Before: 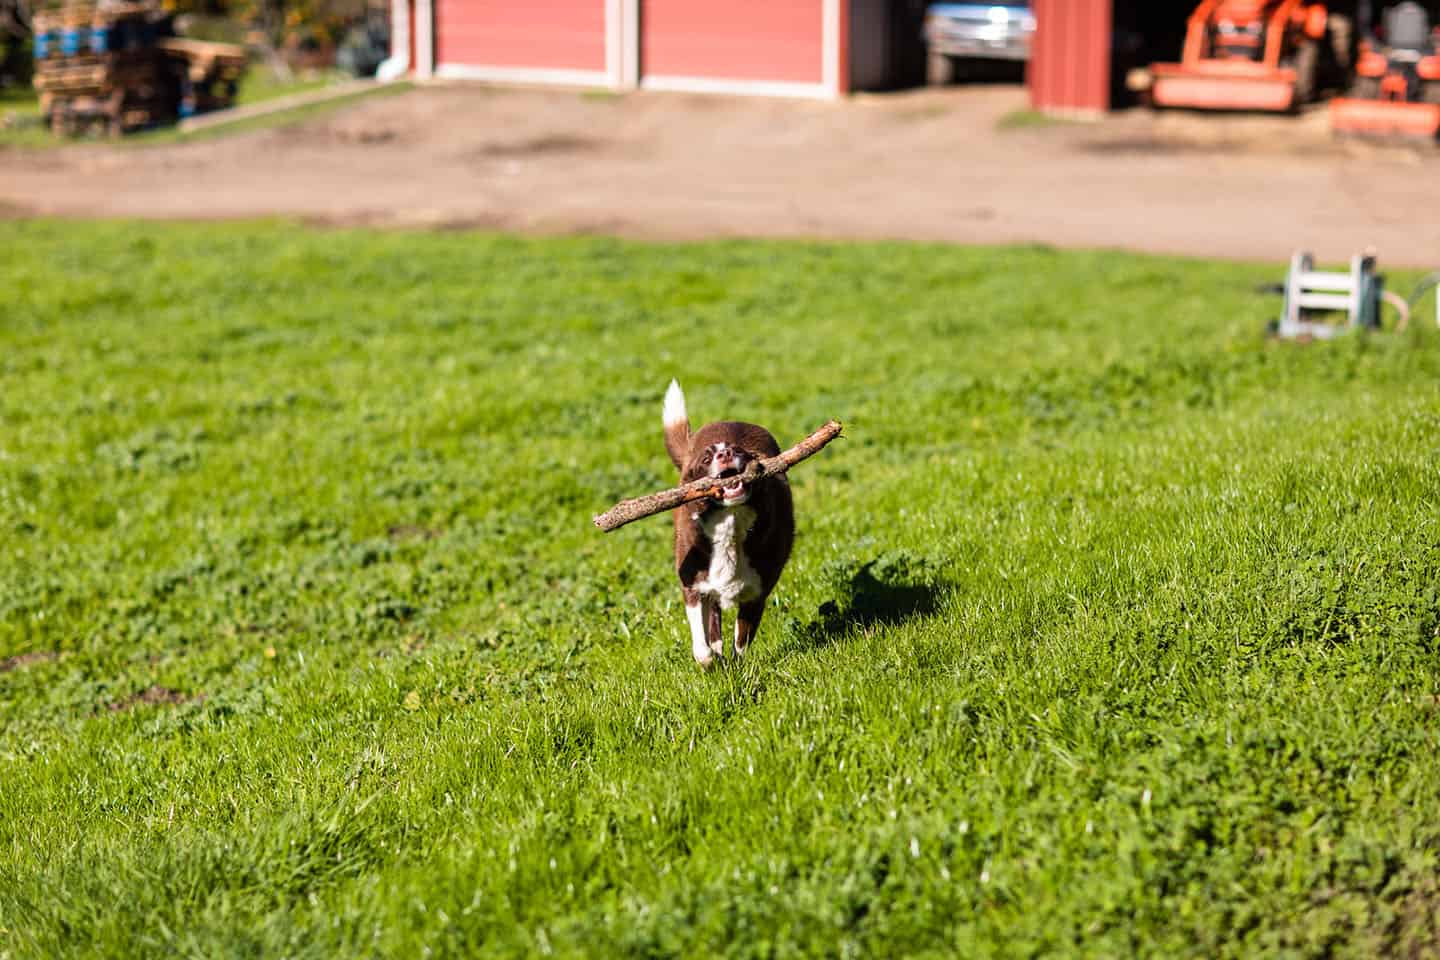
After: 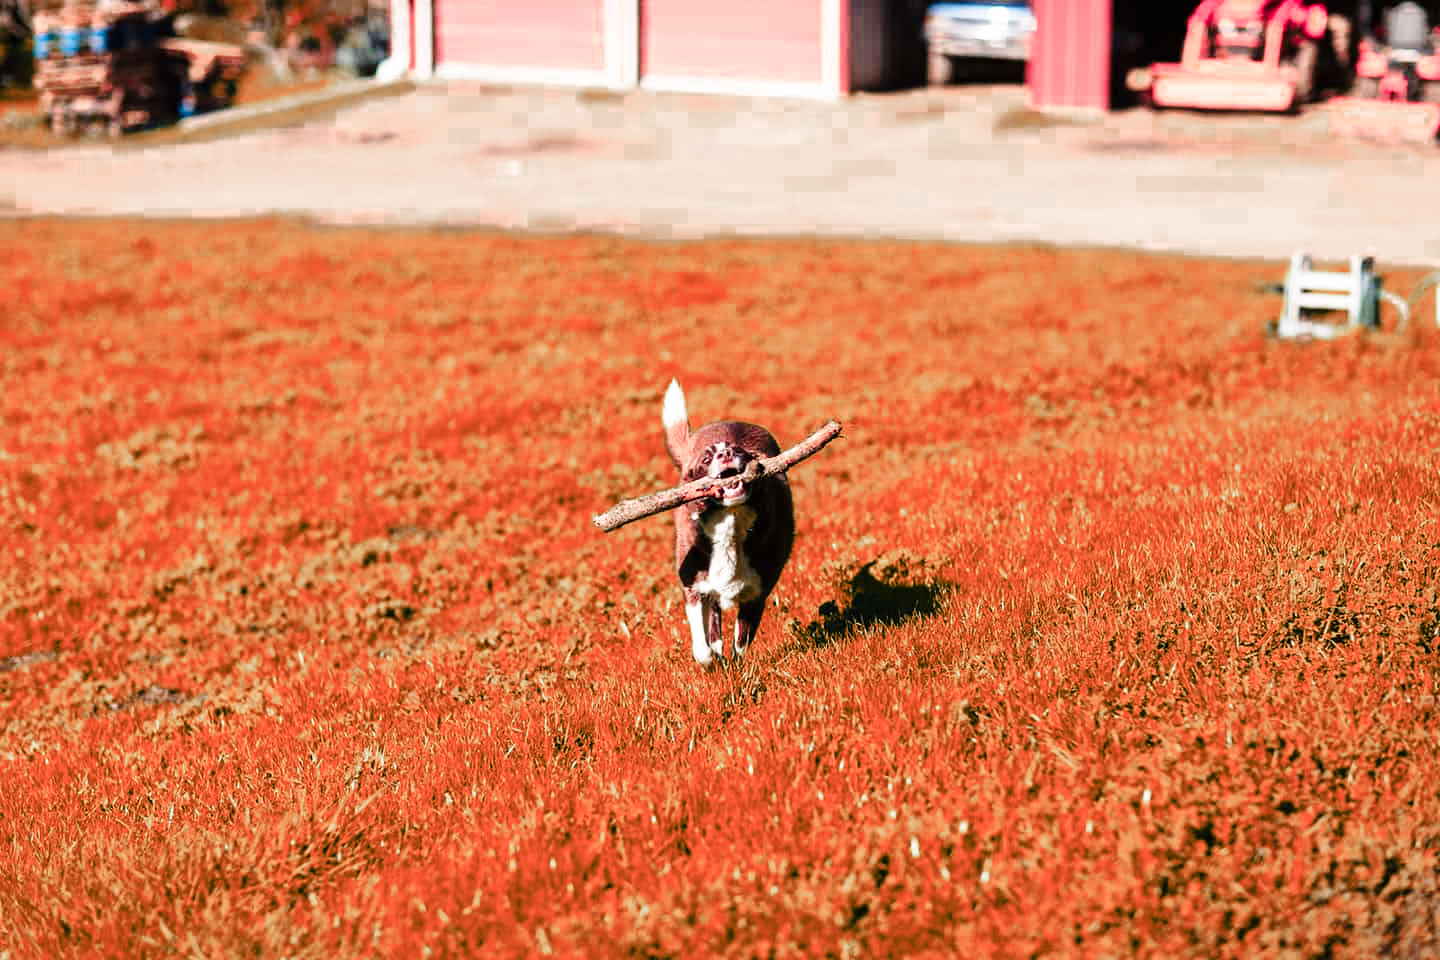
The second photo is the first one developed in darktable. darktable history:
base curve: curves: ch0 [(0, 0) (0.028, 0.03) (0.121, 0.232) (0.46, 0.748) (0.859, 0.968) (1, 1)], preserve colors none
color zones: curves: ch0 [(0.006, 0.385) (0.143, 0.563) (0.243, 0.321) (0.352, 0.464) (0.516, 0.456) (0.625, 0.5) (0.75, 0.5) (0.875, 0.5)]; ch1 [(0, 0.5) (0.134, 0.504) (0.246, 0.463) (0.421, 0.515) (0.5, 0.56) (0.625, 0.5) (0.75, 0.5) (0.875, 0.5)]; ch2 [(0, 0.5) (0.131, 0.426) (0.307, 0.289) (0.38, 0.188) (0.513, 0.216) (0.625, 0.548) (0.75, 0.468) (0.838, 0.396) (0.971, 0.311)]
